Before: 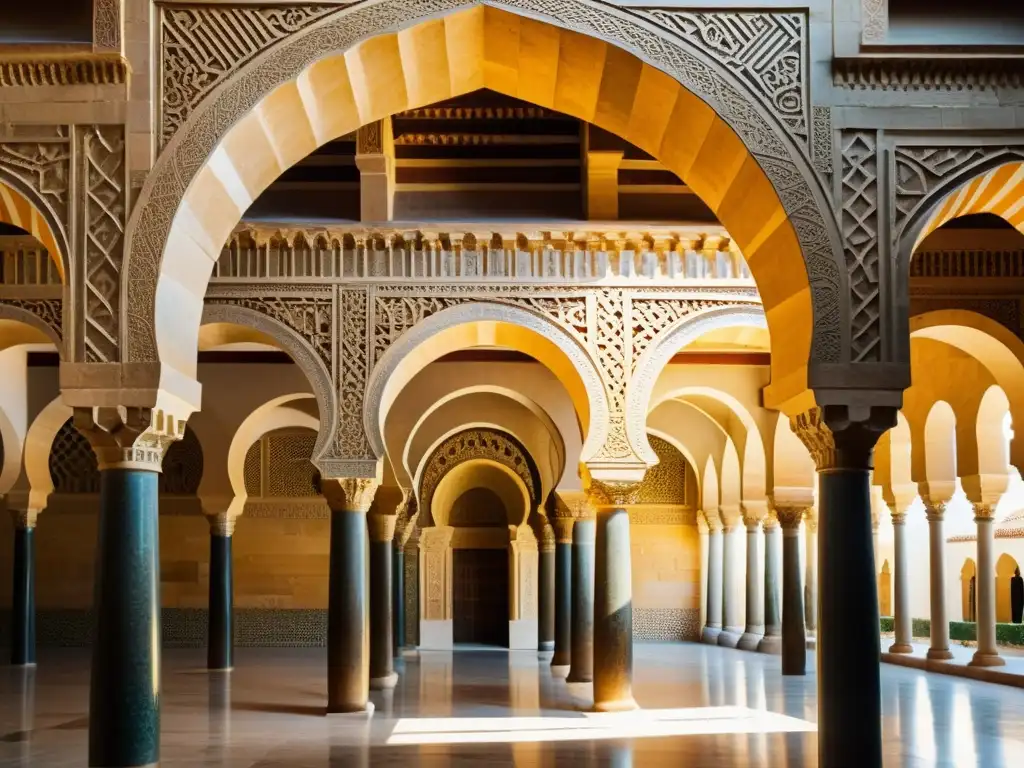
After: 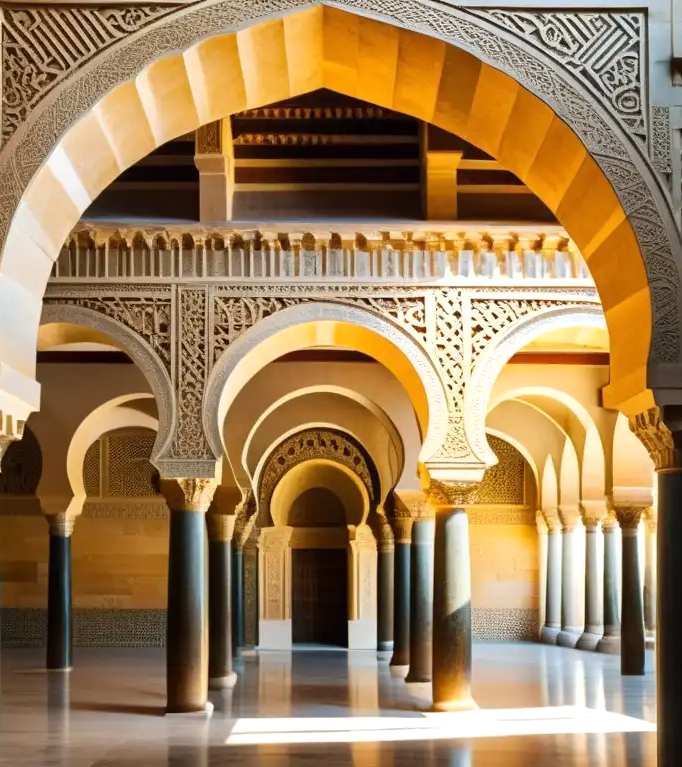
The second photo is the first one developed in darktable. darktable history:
crop and rotate: left 15.754%, right 17.579%
exposure: exposure 0.207 EV, compensate highlight preservation false
